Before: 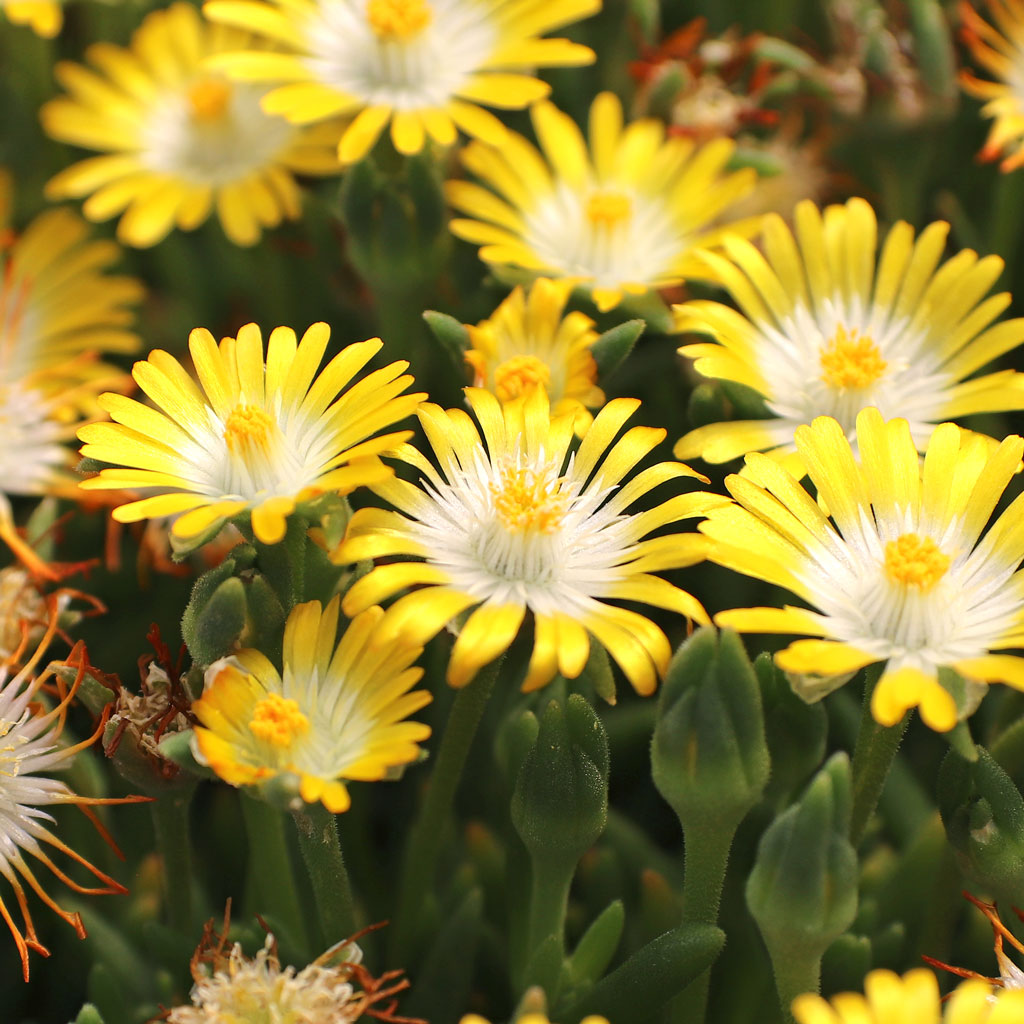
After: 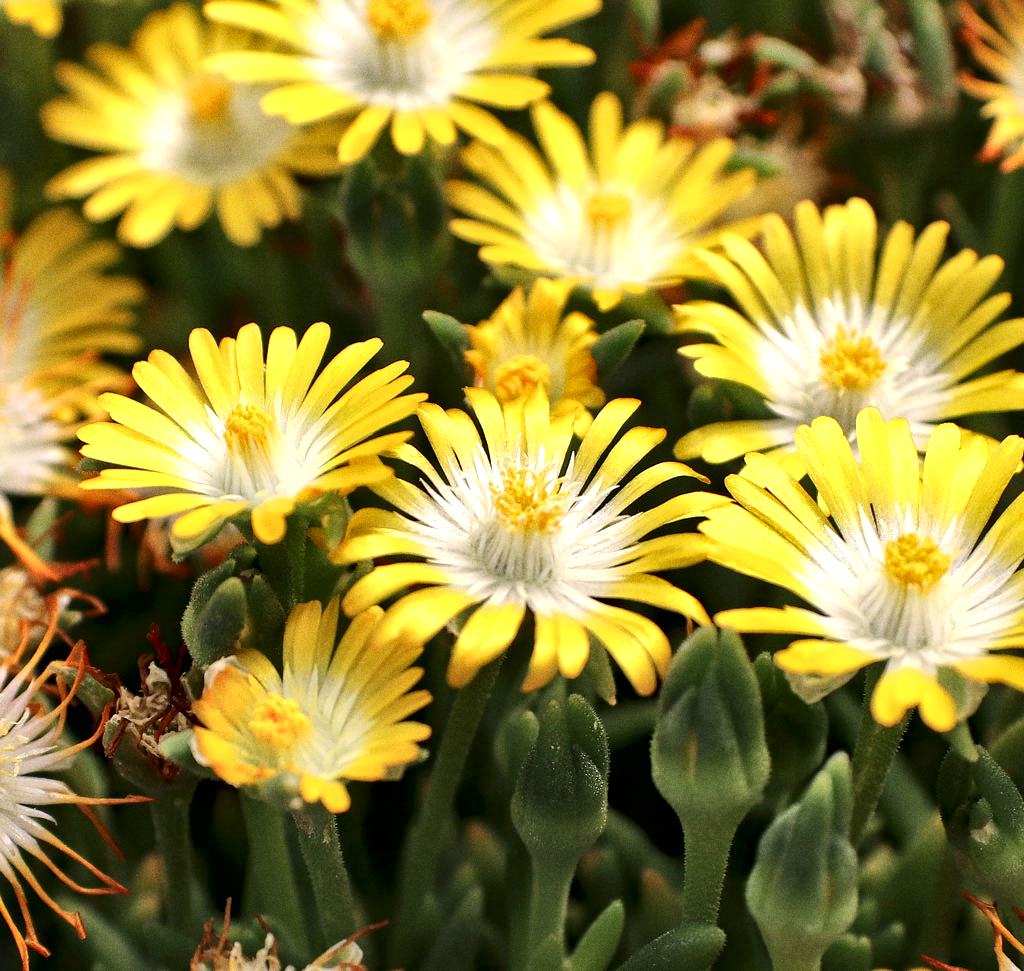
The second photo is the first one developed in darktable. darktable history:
local contrast: mode bilateral grid, contrast 44, coarseness 69, detail 214%, midtone range 0.2
grain: on, module defaults
crop and rotate: top 0%, bottom 5.097%
